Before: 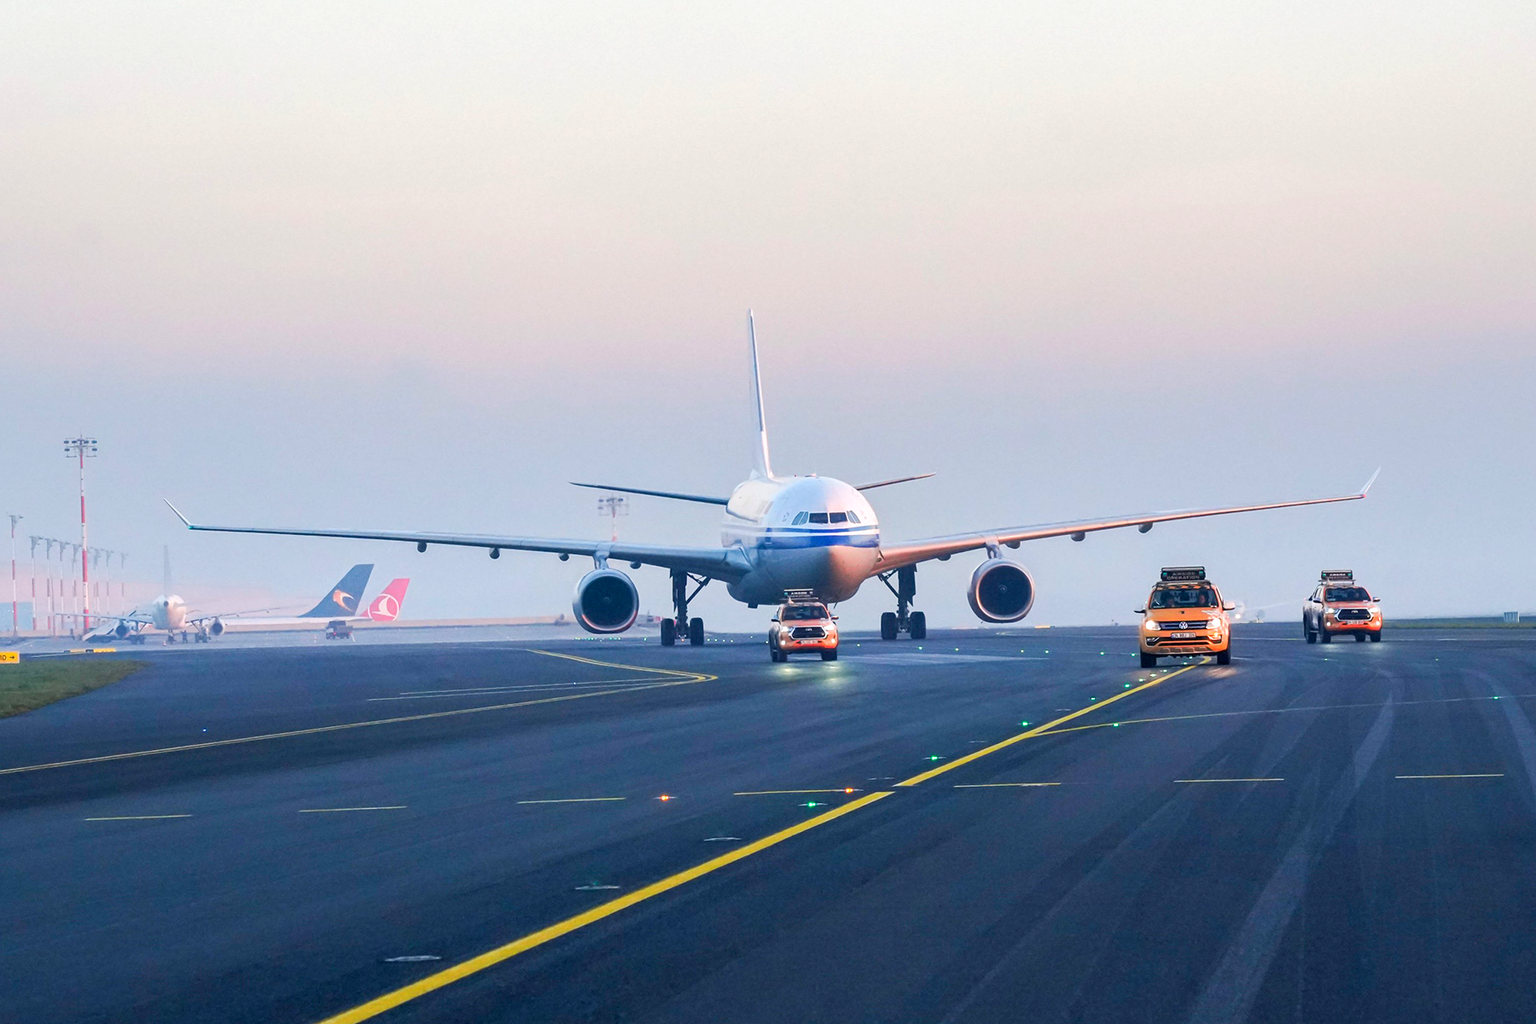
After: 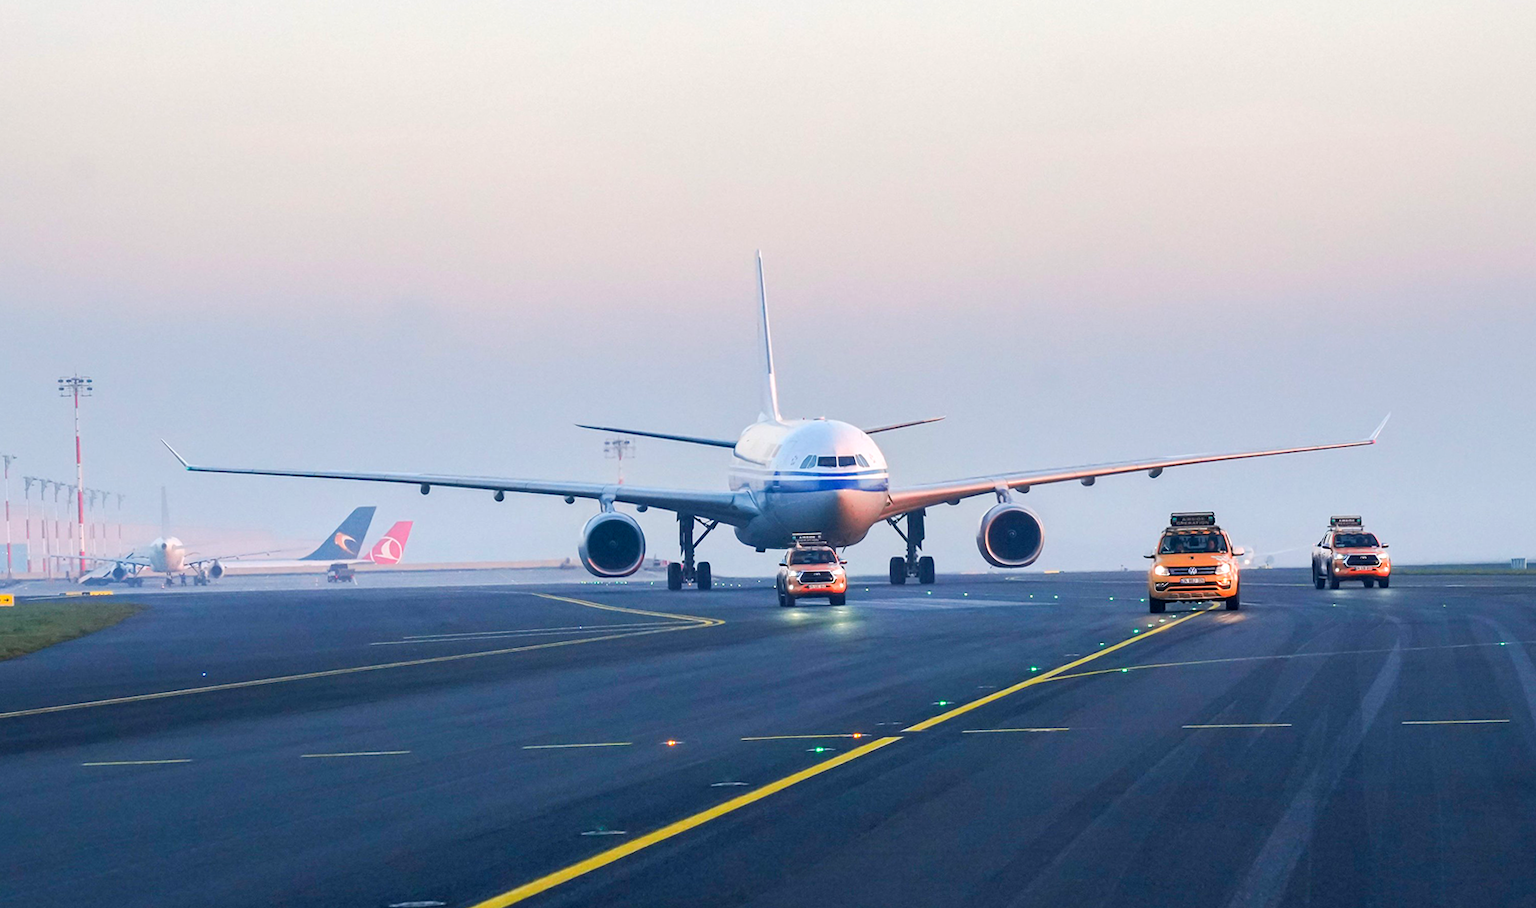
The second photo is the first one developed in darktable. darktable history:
crop and rotate: top 5.609%, bottom 5.609%
rotate and perspective: rotation 0.174°, lens shift (vertical) 0.013, lens shift (horizontal) 0.019, shear 0.001, automatic cropping original format, crop left 0.007, crop right 0.991, crop top 0.016, crop bottom 0.997
